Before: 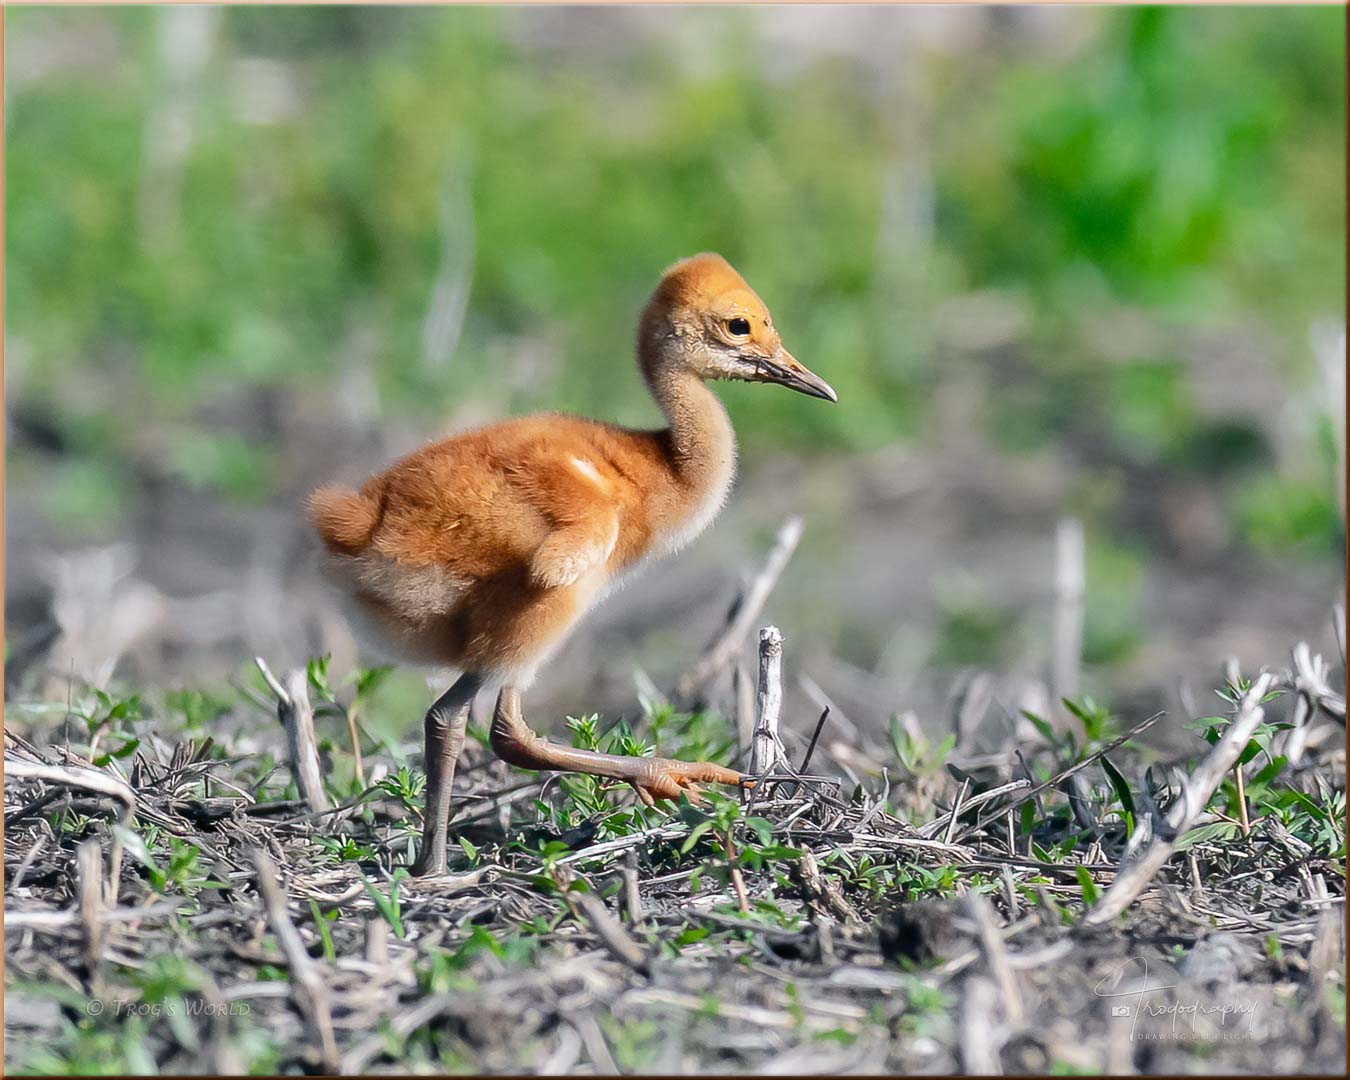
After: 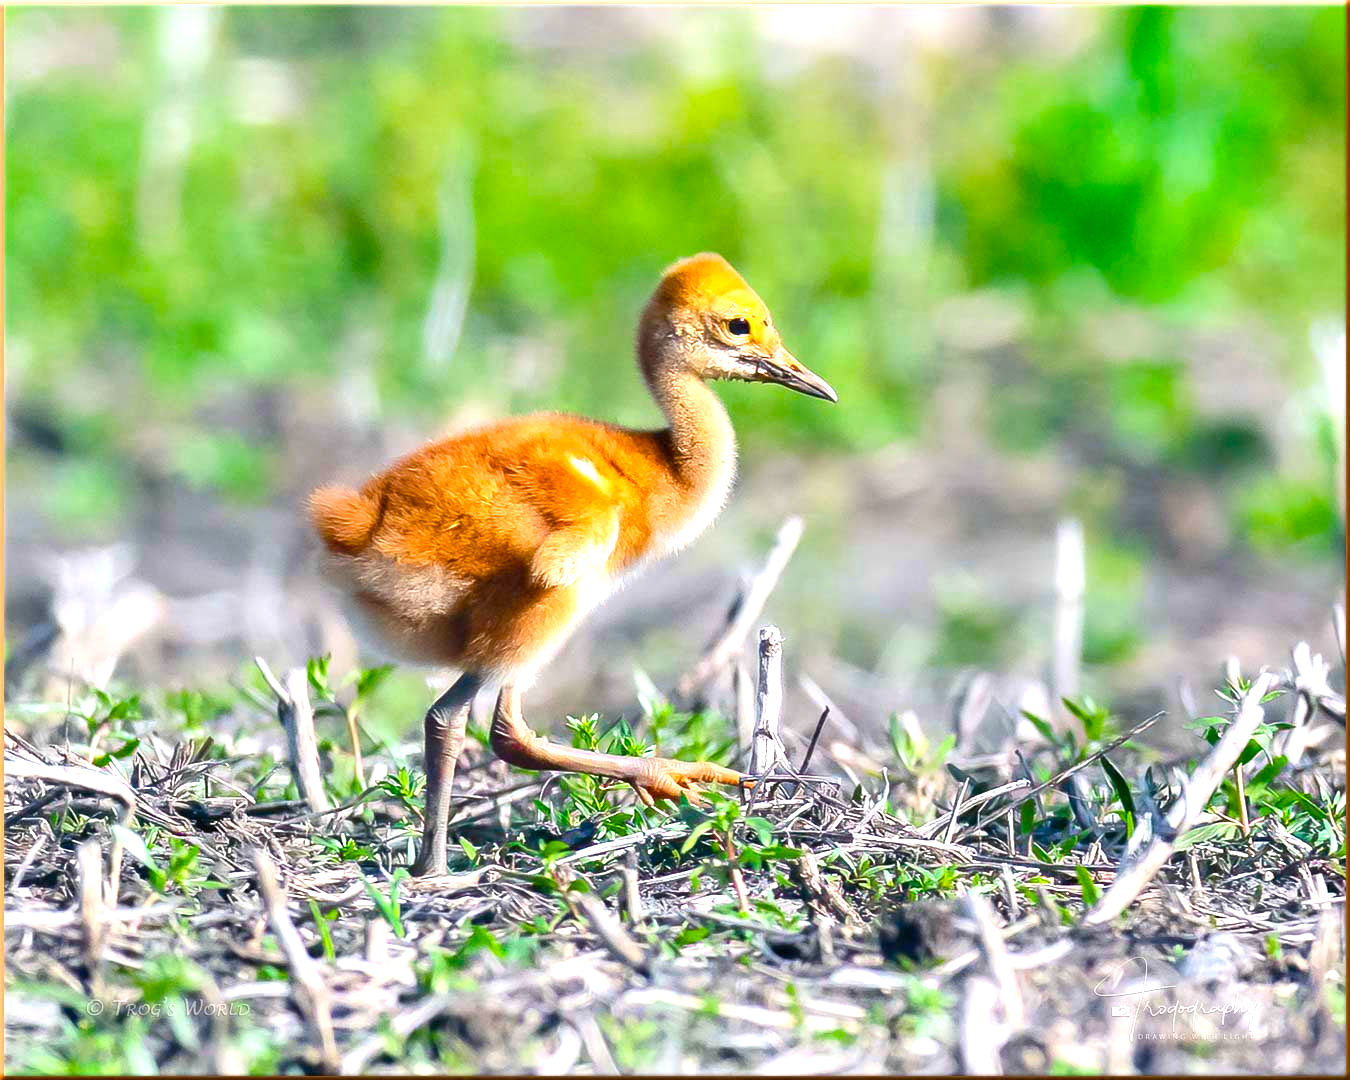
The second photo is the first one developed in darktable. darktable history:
exposure: exposure 0.947 EV, compensate exposure bias true, compensate highlight preservation false
color balance rgb: shadows lift › chroma 1.333%, shadows lift › hue 259.01°, linear chroma grading › global chroma 15.383%, perceptual saturation grading › global saturation 19.501%
color zones: curves: ch1 [(0.25, 0.5) (0.747, 0.71)]
